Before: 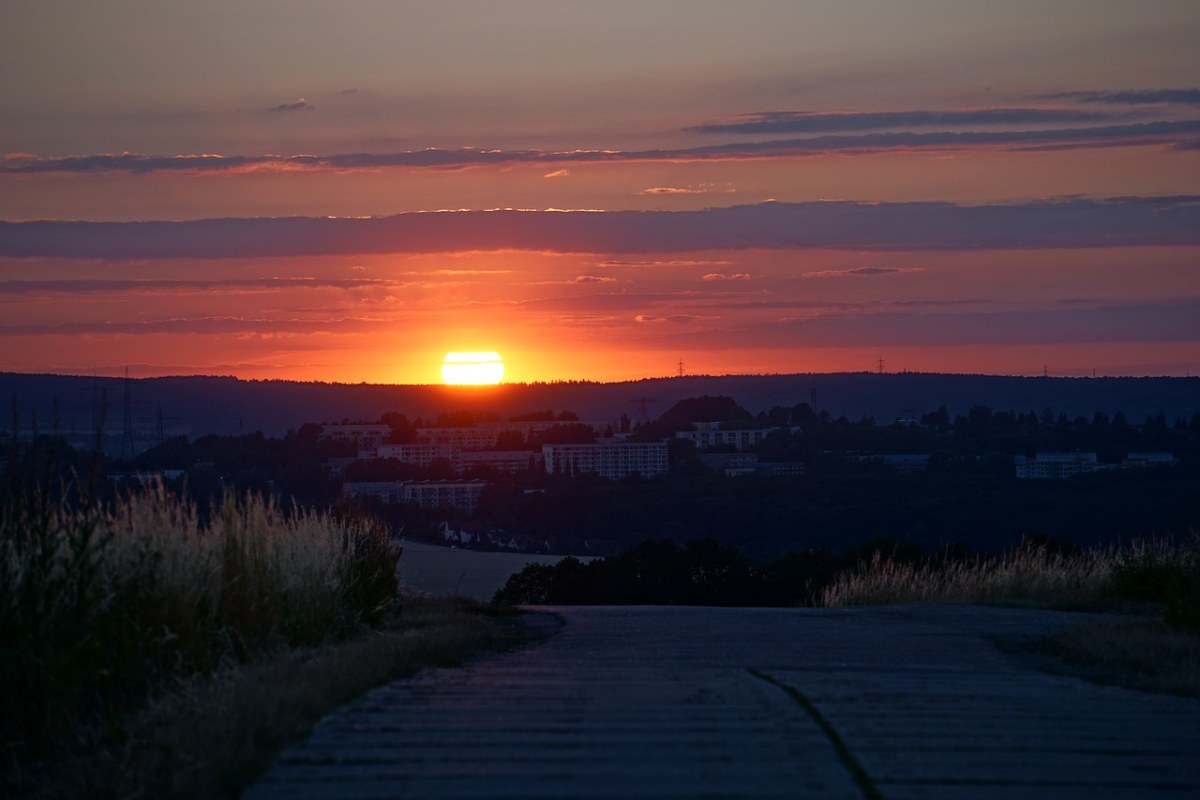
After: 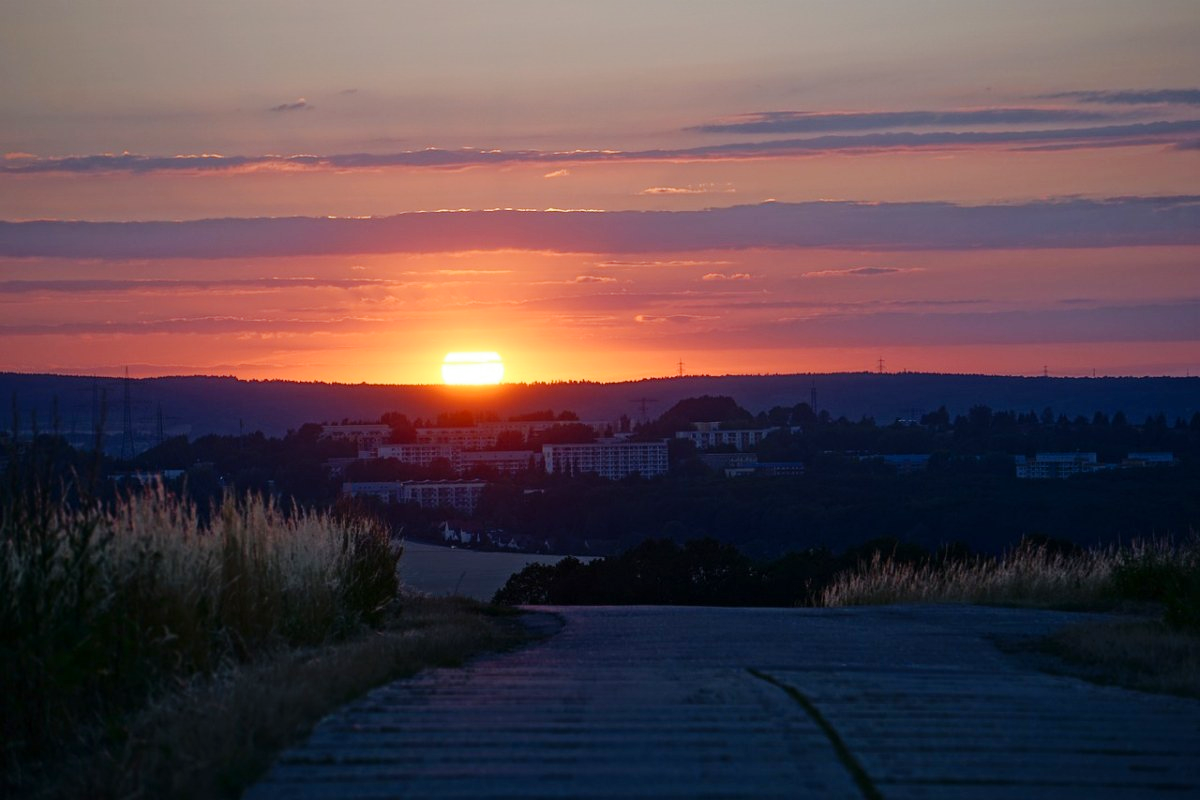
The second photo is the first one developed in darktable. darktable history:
tone curve: curves: ch0 [(0, 0) (0.003, 0.004) (0.011, 0.015) (0.025, 0.033) (0.044, 0.058) (0.069, 0.091) (0.1, 0.131) (0.136, 0.179) (0.177, 0.233) (0.224, 0.295) (0.277, 0.364) (0.335, 0.434) (0.399, 0.51) (0.468, 0.583) (0.543, 0.654) (0.623, 0.724) (0.709, 0.789) (0.801, 0.852) (0.898, 0.924) (1, 1)], preserve colors none
split-toning: shadows › saturation 0.61, highlights › saturation 0.58, balance -28.74, compress 87.36%
